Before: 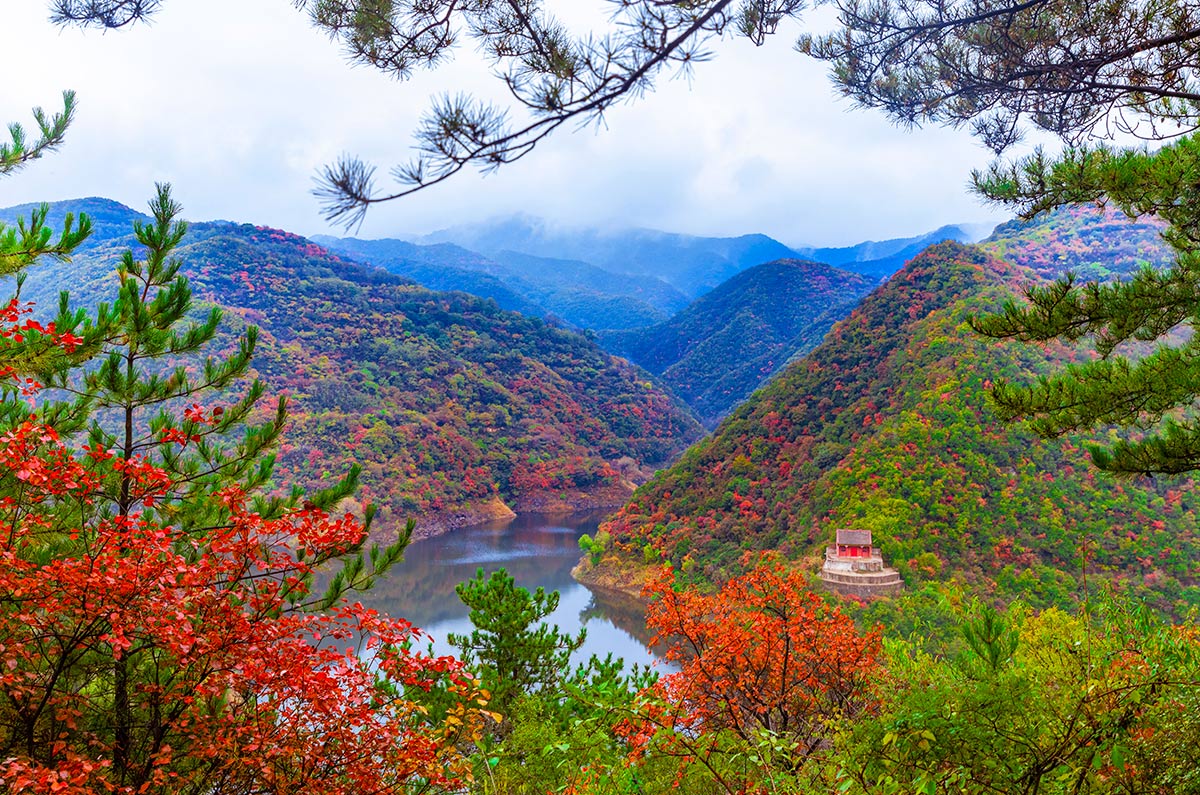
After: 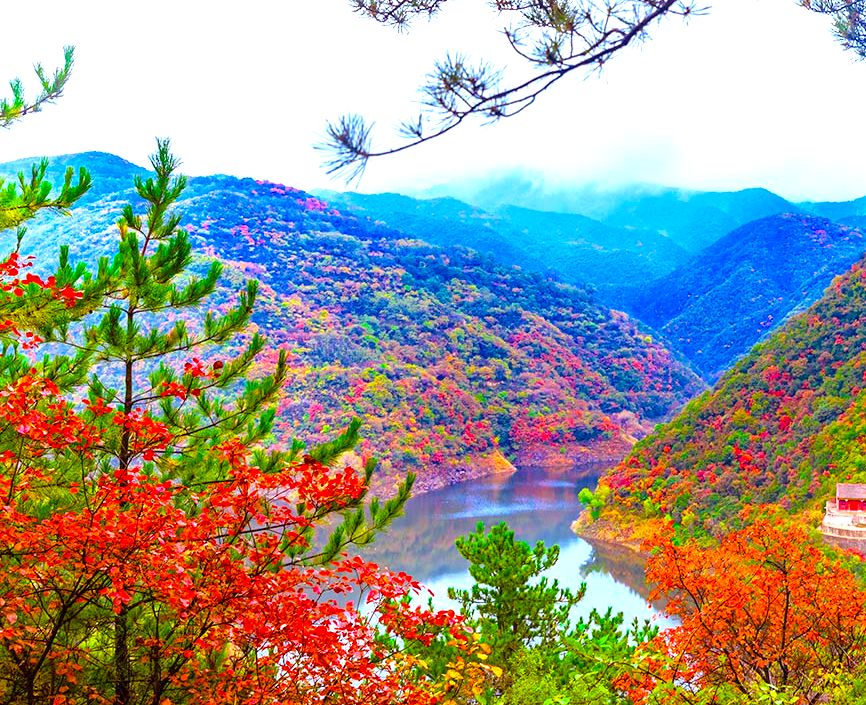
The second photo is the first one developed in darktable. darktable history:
crop: top 5.804%, right 27.832%, bottom 5.507%
color balance rgb: perceptual saturation grading › global saturation 36.182%, perceptual saturation grading › shadows 34.547%, perceptual brilliance grading › global brilliance 2.594%, perceptual brilliance grading › highlights -3.076%, perceptual brilliance grading › shadows 3.061%, global vibrance 15.01%
exposure: black level correction 0, exposure 0.954 EV, compensate highlight preservation false
